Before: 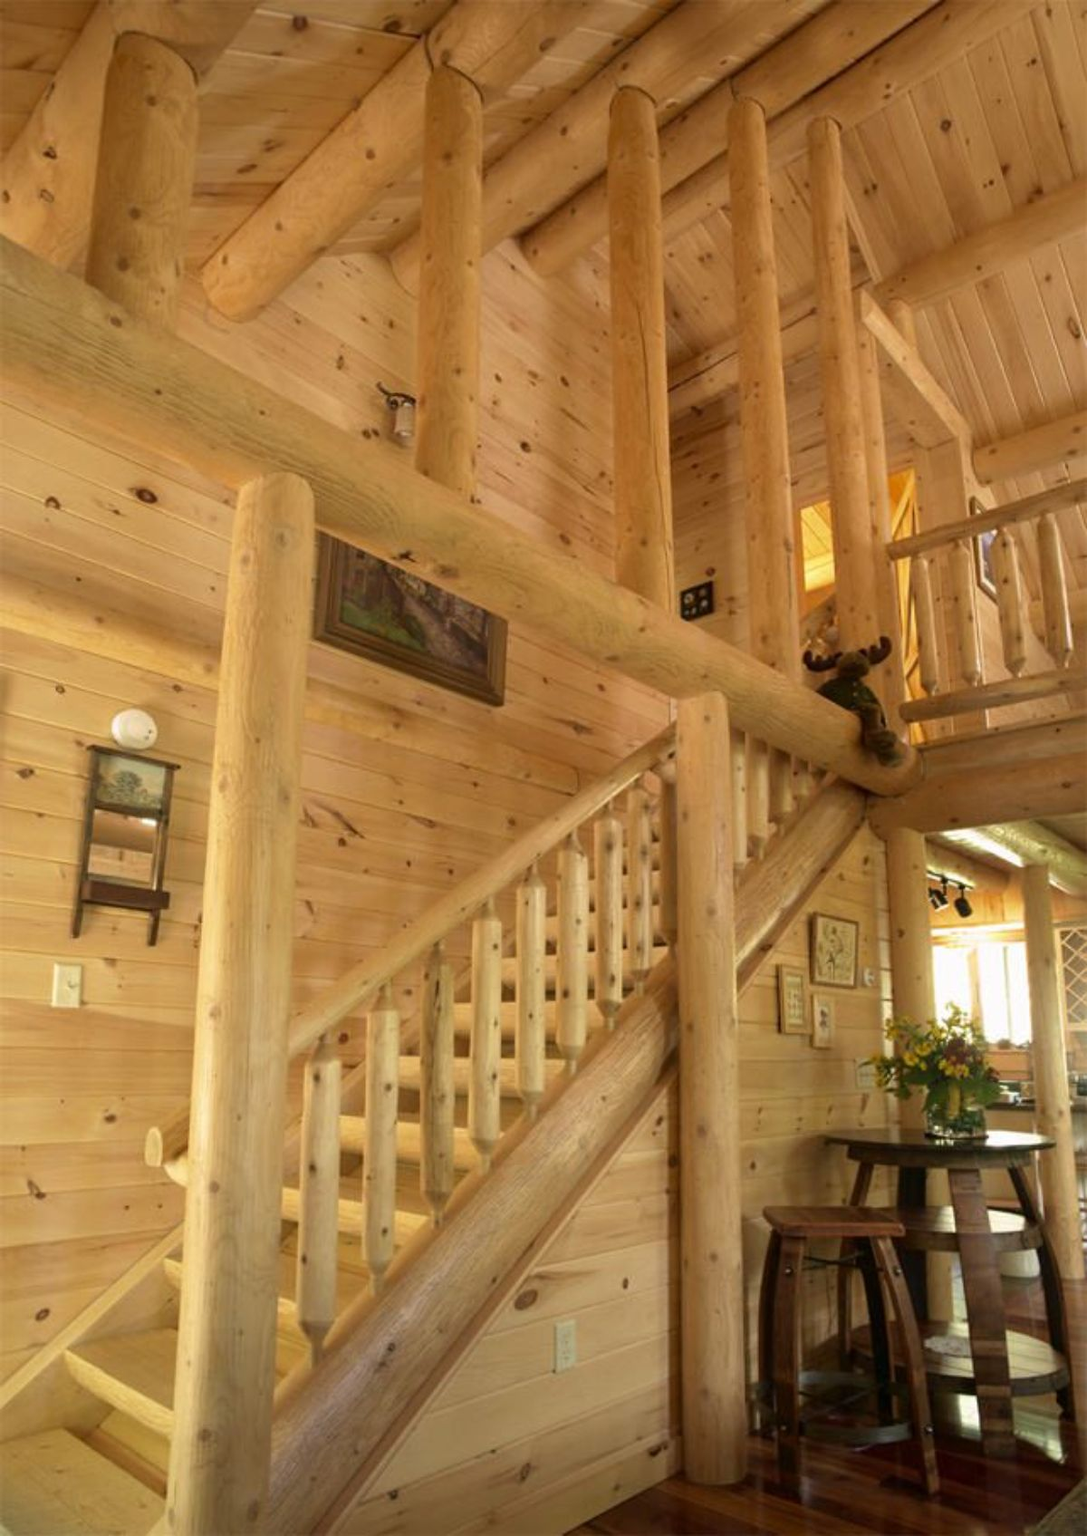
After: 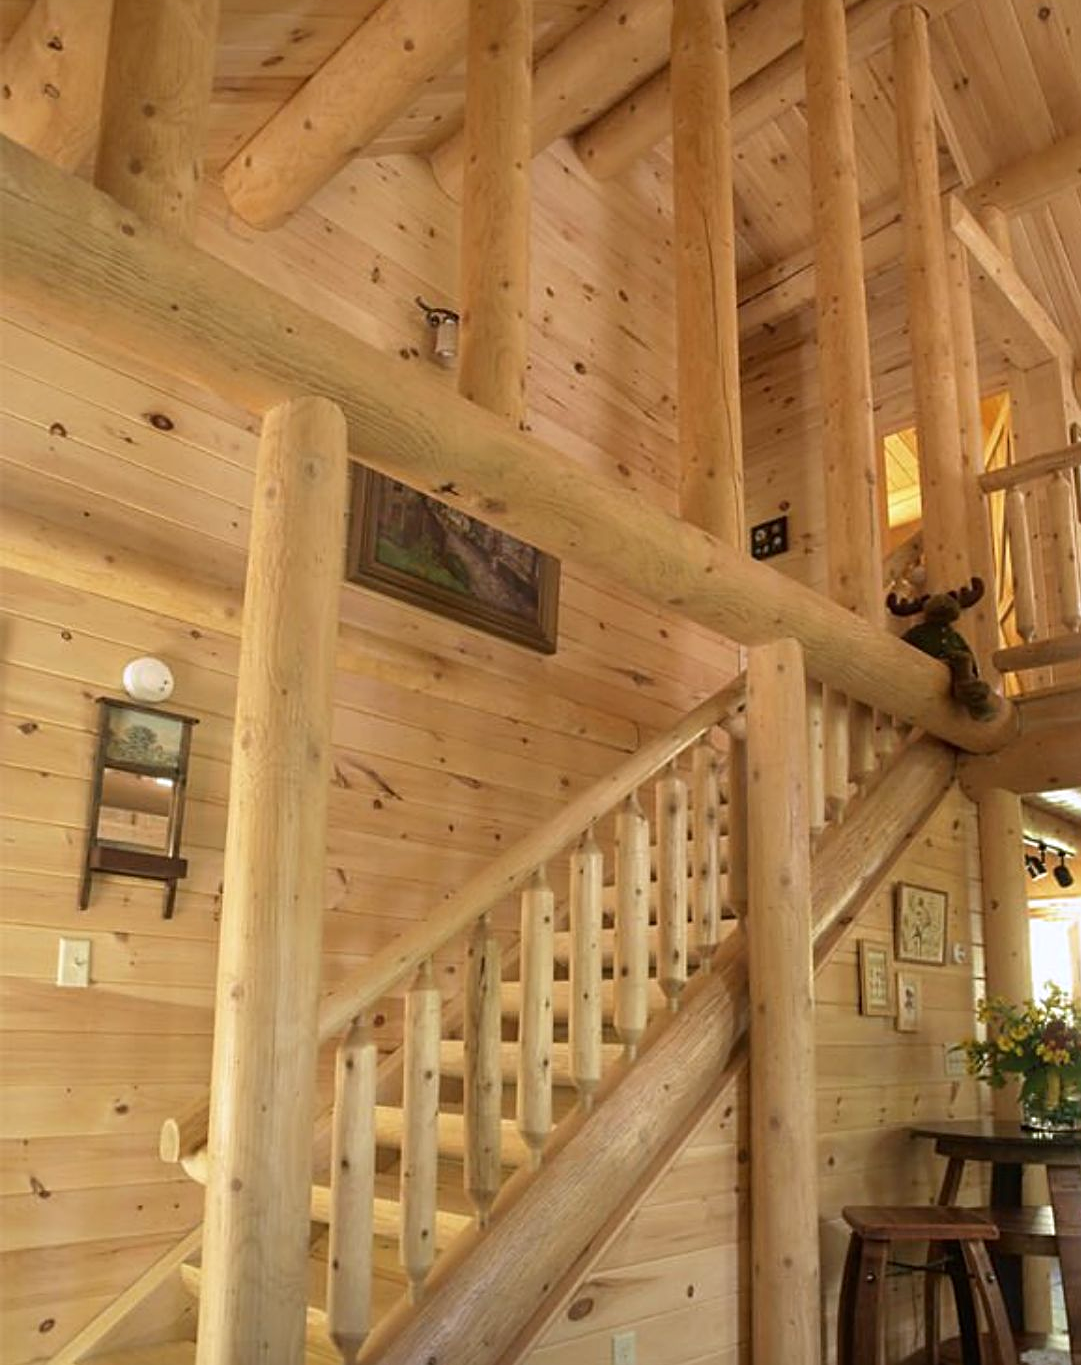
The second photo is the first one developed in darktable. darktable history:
sharpen: on, module defaults
color calibration: illuminant as shot in camera, x 0.358, y 0.373, temperature 4628.91 K
crop: top 7.431%, right 9.861%, bottom 12.005%
